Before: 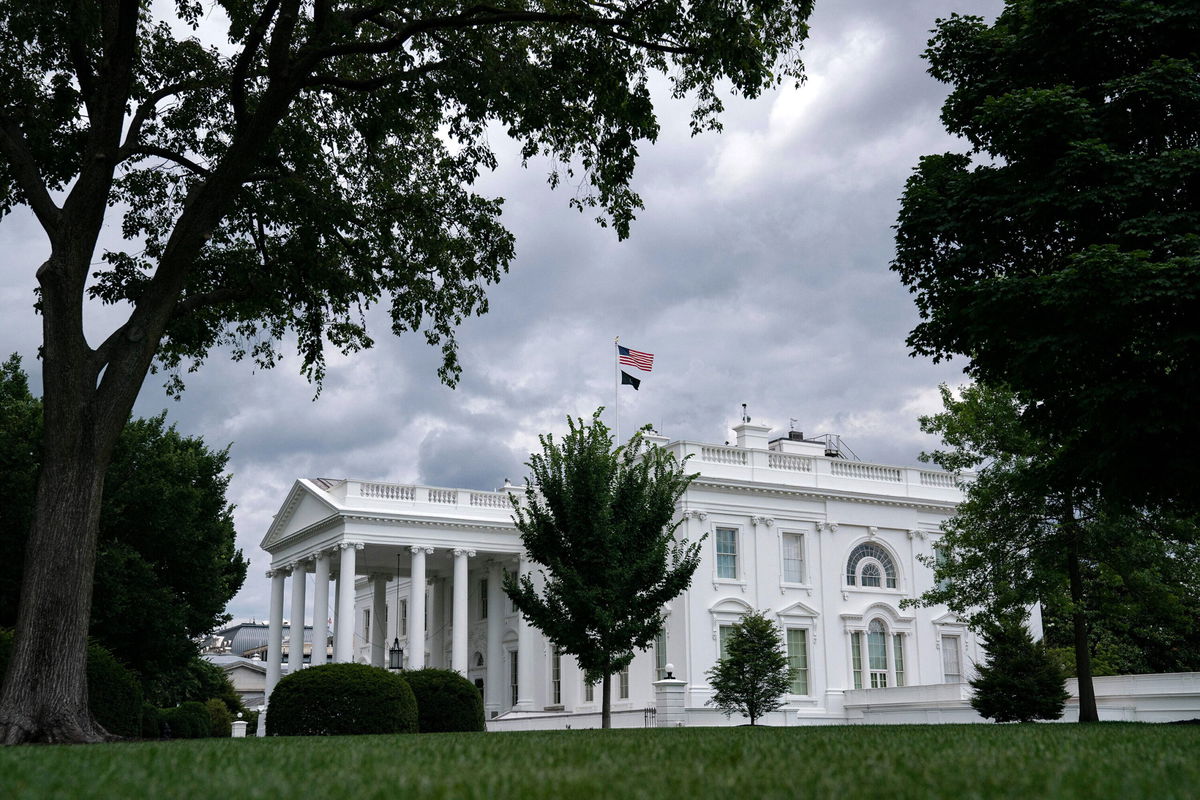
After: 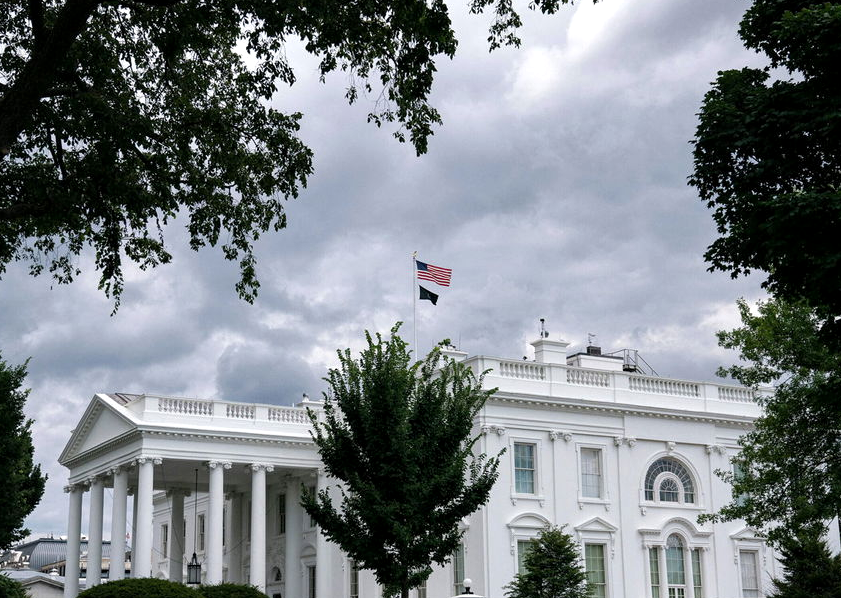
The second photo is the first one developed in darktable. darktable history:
local contrast: highlights 107%, shadows 100%, detail 120%, midtone range 0.2
crop and rotate: left 16.902%, top 10.795%, right 12.956%, bottom 14.406%
